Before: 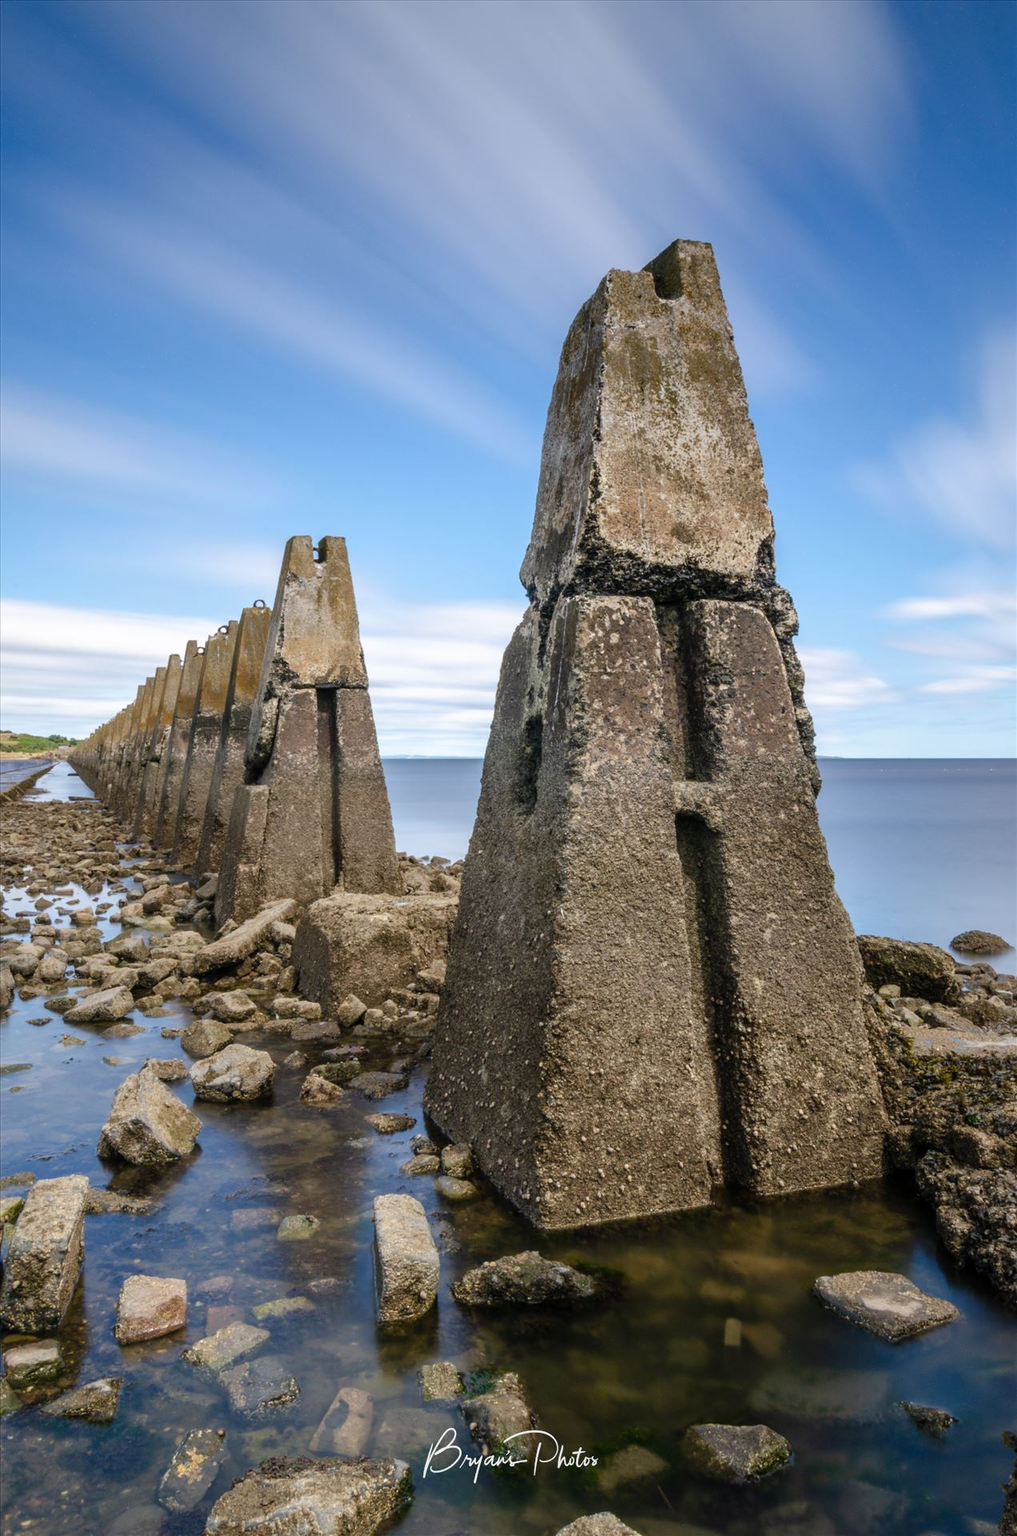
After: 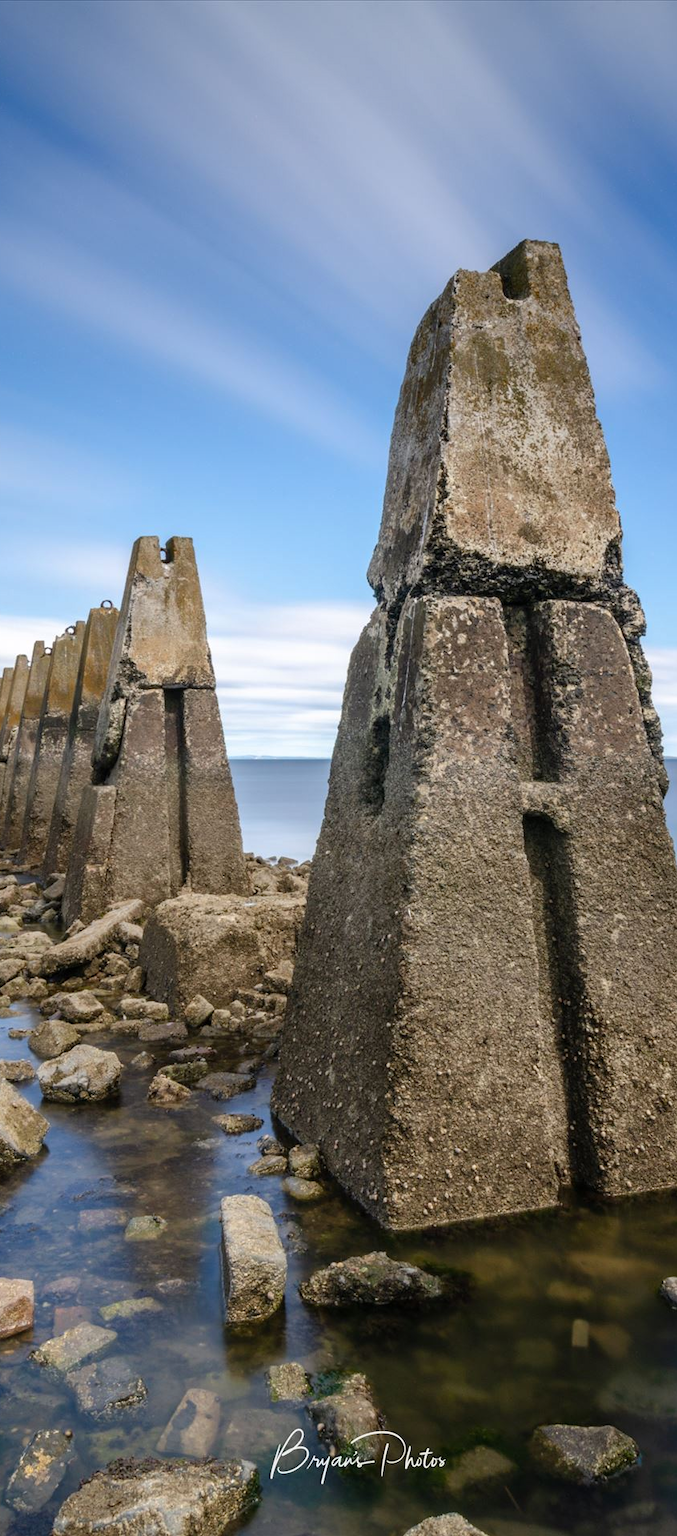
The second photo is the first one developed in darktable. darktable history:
tone equalizer: edges refinement/feathering 500, mask exposure compensation -1.57 EV, preserve details no
crop and rotate: left 15.059%, right 18.34%
